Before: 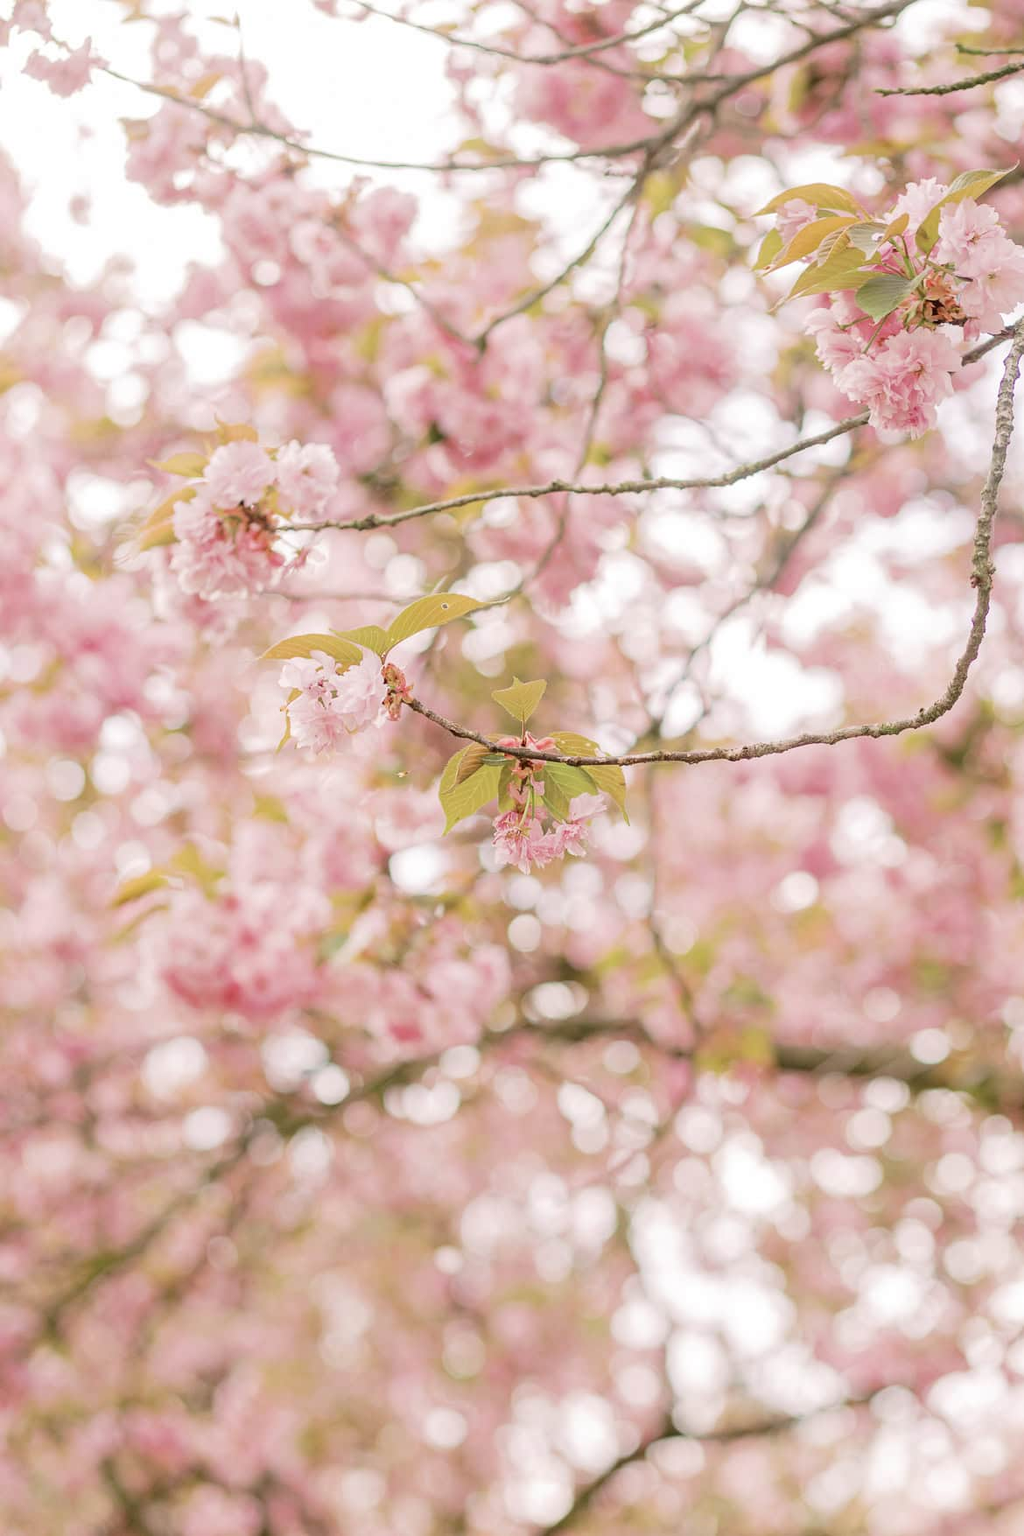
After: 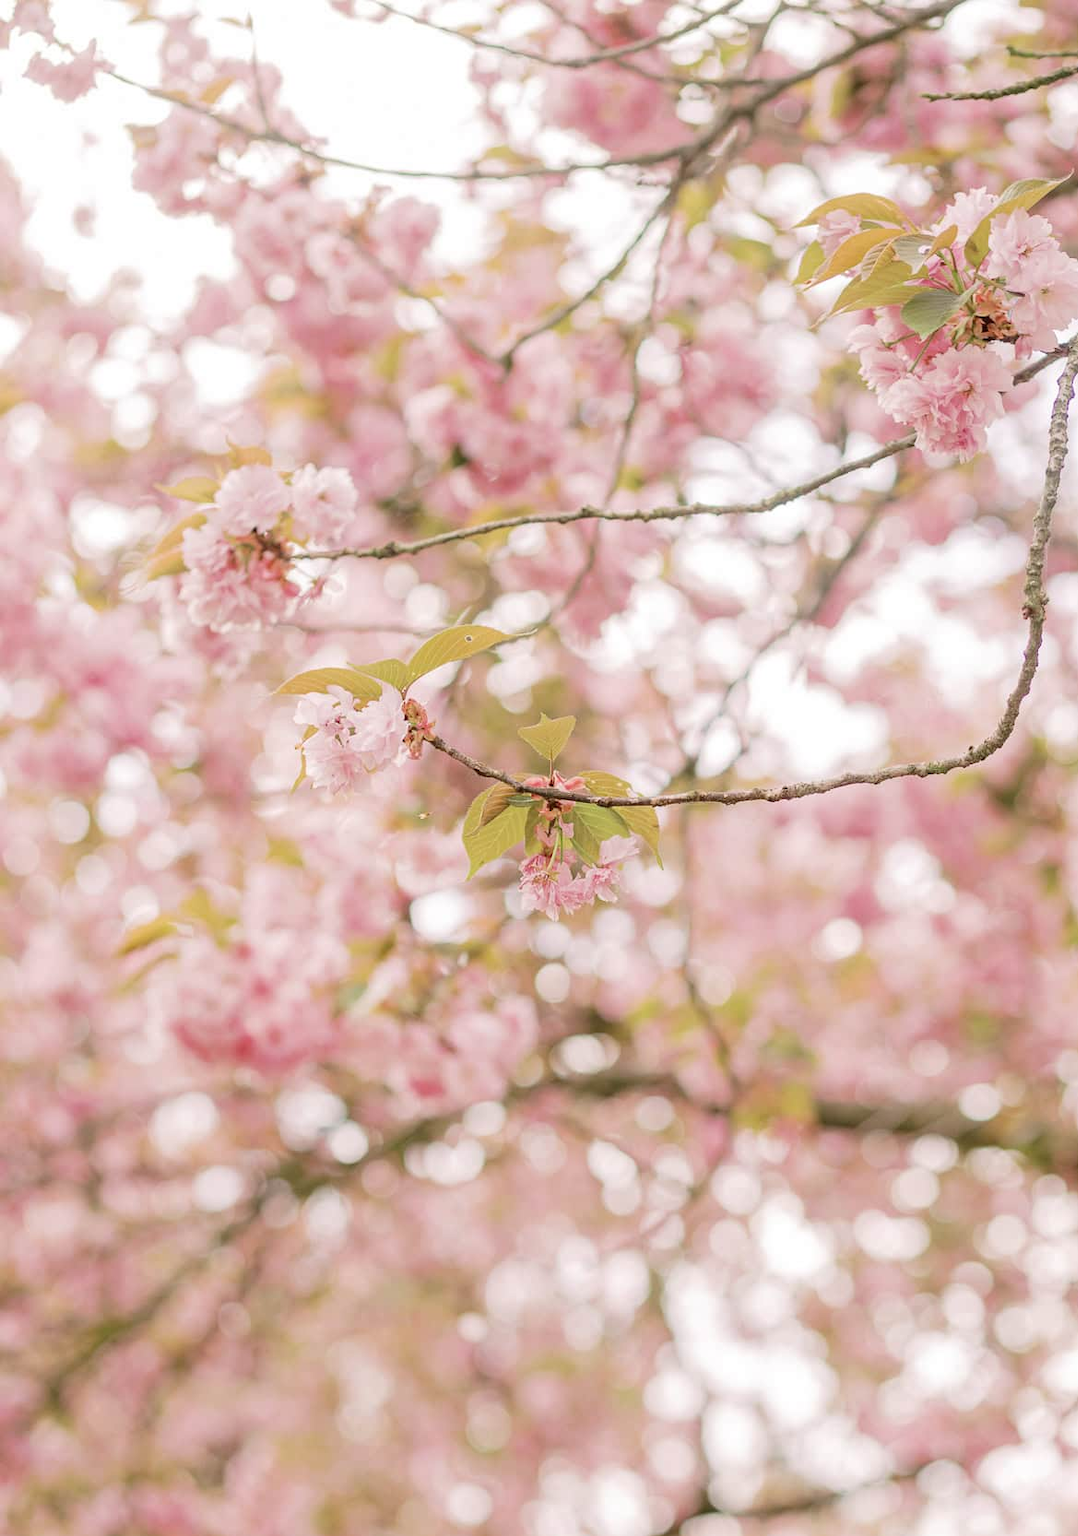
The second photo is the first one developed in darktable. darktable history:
crop and rotate: top 0.004%, bottom 5.062%
